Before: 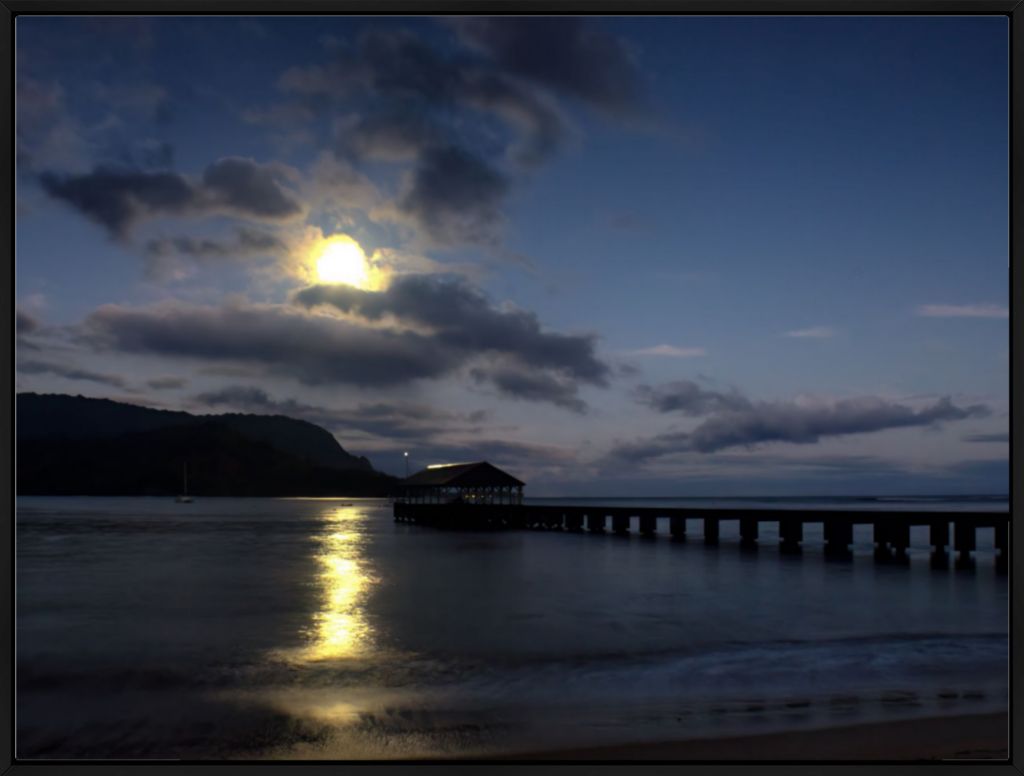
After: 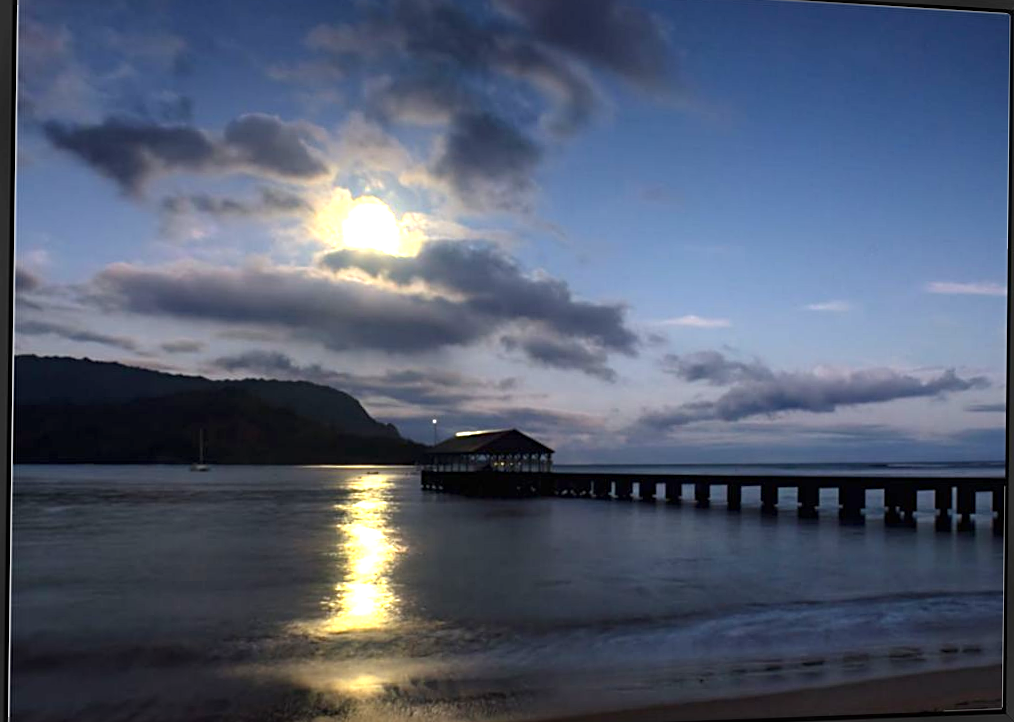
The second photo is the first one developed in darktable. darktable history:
exposure: black level correction 0, exposure 1.2 EV, compensate highlight preservation false
sharpen: on, module defaults
rotate and perspective: rotation 0.679°, lens shift (horizontal) 0.136, crop left 0.009, crop right 0.991, crop top 0.078, crop bottom 0.95
